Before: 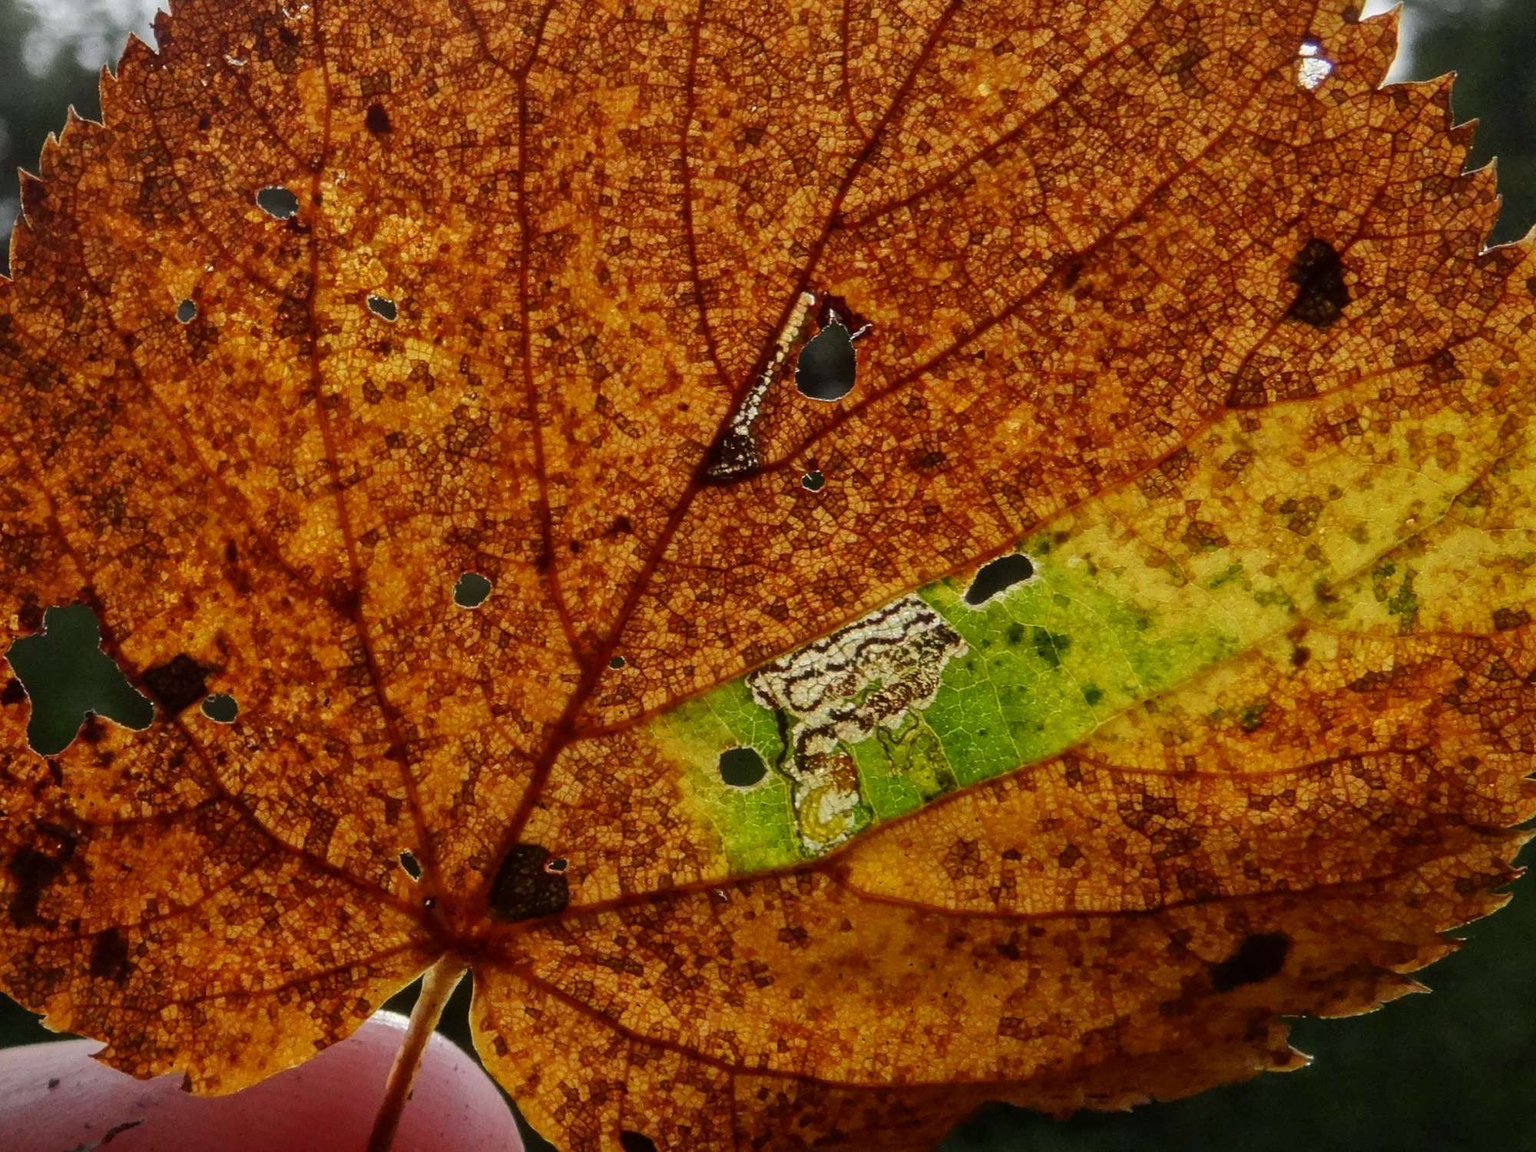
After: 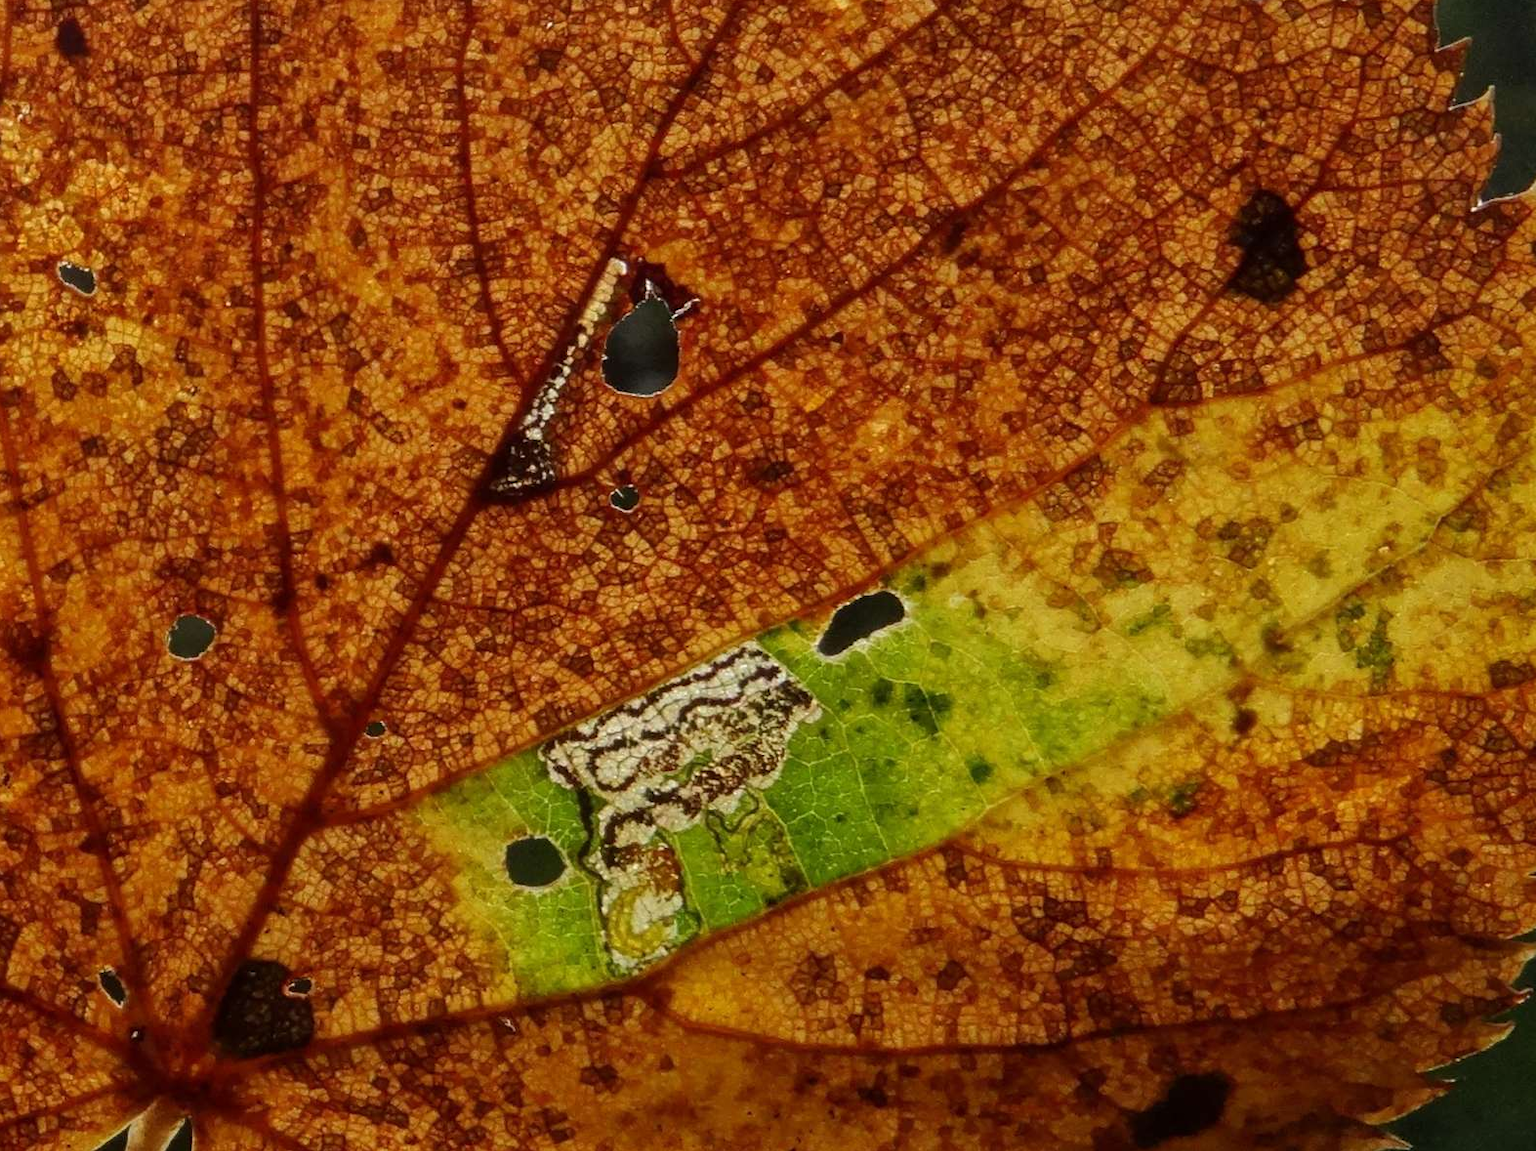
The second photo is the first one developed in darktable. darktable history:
crop and rotate: left 20.97%, top 7.772%, right 0.358%, bottom 13.584%
